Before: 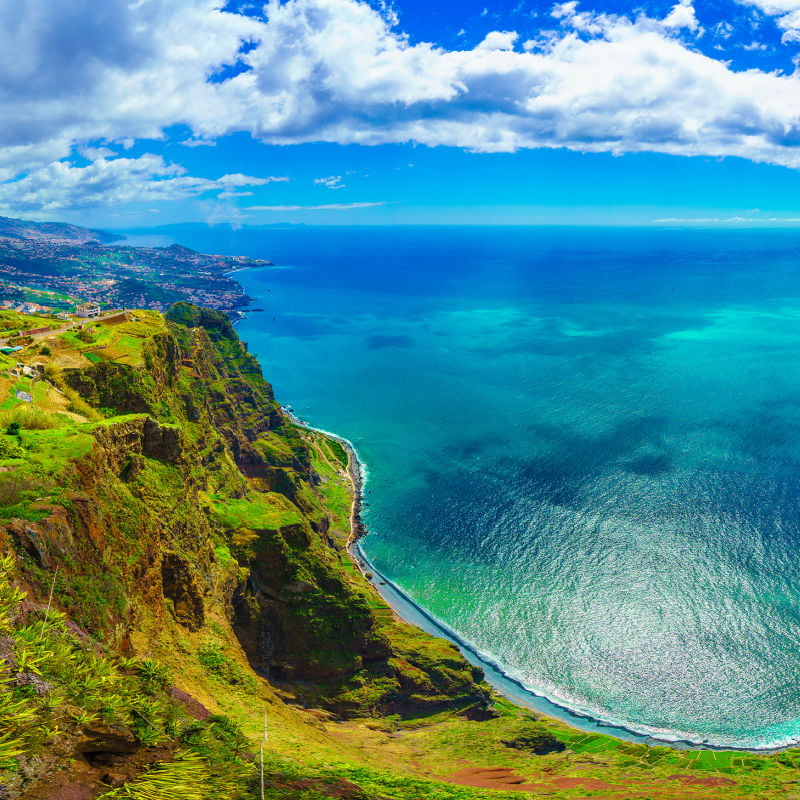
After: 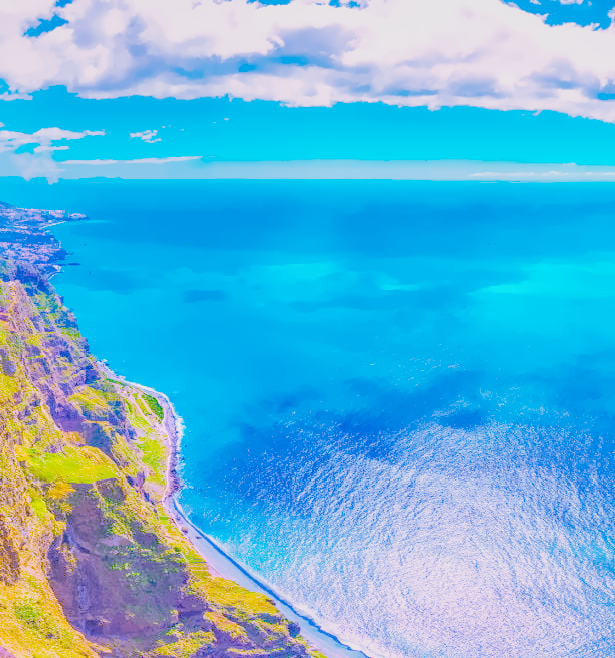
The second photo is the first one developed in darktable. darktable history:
filmic rgb "scene-referred default": black relative exposure -7.65 EV, white relative exposure 4.56 EV, hardness 3.61
crop: left 23.095%, top 5.827%, bottom 11.854%
local contrast: on, module defaults
raw chromatic aberrations: on, module defaults
color balance rgb: perceptual saturation grading › global saturation 25%, global vibrance 20%
exposure: black level correction 0.001, exposure 0.5 EV, compensate exposure bias true, compensate highlight preservation false
highlight reconstruction: method reconstruct color, iterations 1, diameter of reconstruction 64 px
hot pixels: on, module defaults
lens correction: scale 1.01, crop 1, focal 85, aperture 2.5, distance 5.18, camera "Canon EOS RP", lens "Canon RF 85mm F2 MACRO IS STM"
denoise (profiled): patch size 2, preserve shadows 1.05, bias correction -0.266, scattering 0.232, a [-1, 0, 0], b [0, 0, 0], compensate highlight preservation false
tone equalizer "relight: fill-in": -7 EV 0.15 EV, -6 EV 0.6 EV, -5 EV 1.15 EV, -4 EV 1.33 EV, -3 EV 1.15 EV, -2 EV 0.6 EV, -1 EV 0.15 EV, mask exposure compensation -0.5 EV
haze removal: compatibility mode true, adaptive false
shadows and highlights: shadows 25, highlights -25
white balance: red 1.285, blue 2.66
